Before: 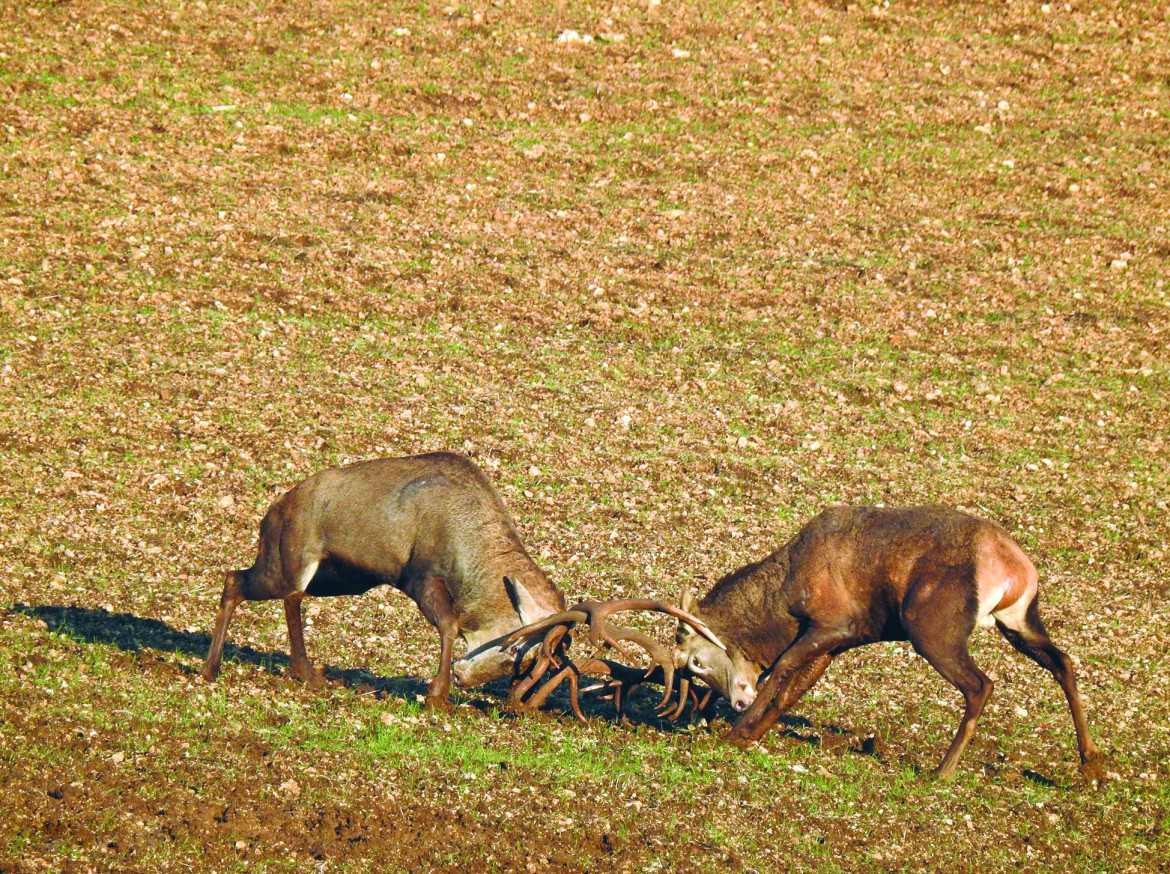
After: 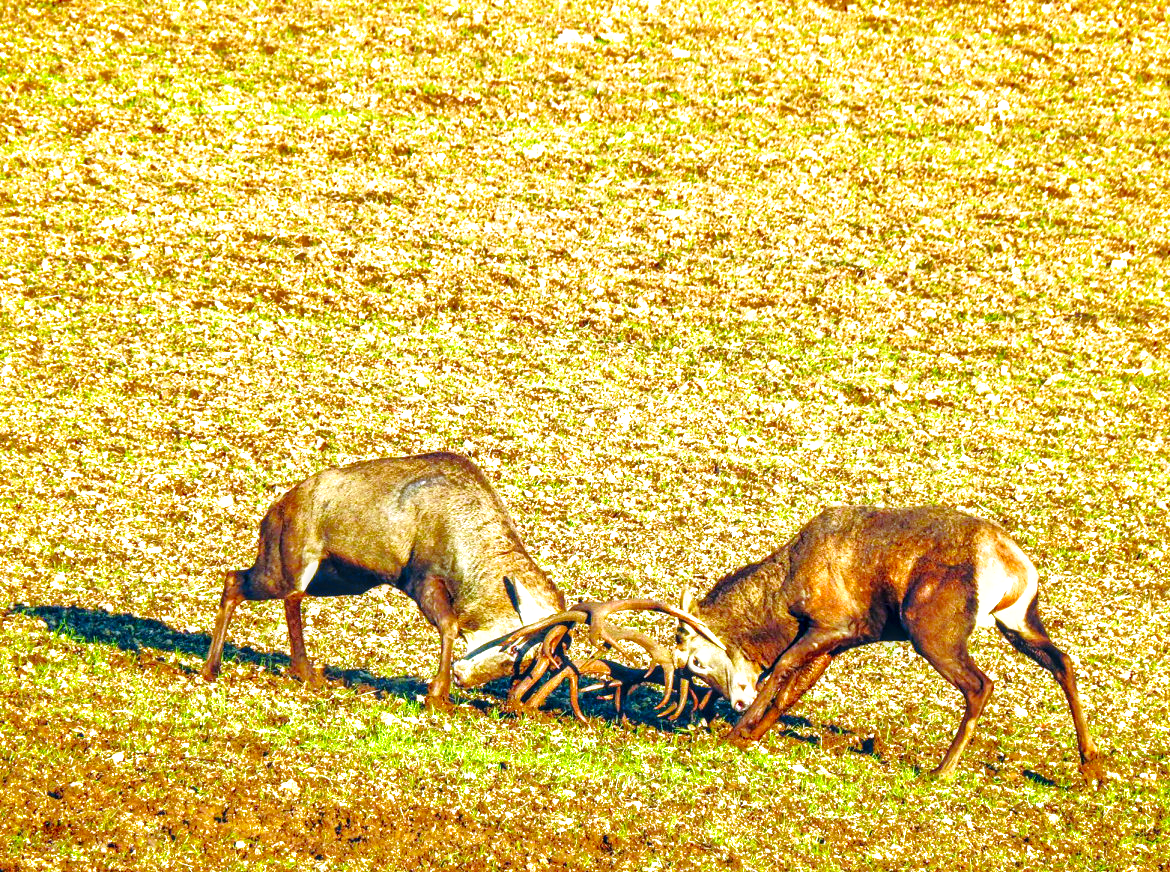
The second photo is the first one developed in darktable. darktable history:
shadows and highlights: on, module defaults
tone equalizer: edges refinement/feathering 500, mask exposure compensation -1.57 EV, preserve details no
exposure: exposure 0.949 EV, compensate exposure bias true, compensate highlight preservation false
color correction: highlights b* -0.032, saturation 1.1
base curve: curves: ch0 [(0, 0) (0.036, 0.025) (0.121, 0.166) (0.206, 0.329) (0.605, 0.79) (1, 1)], preserve colors none
local contrast: highlights 22%, detail 150%
crop: top 0.06%, bottom 0.138%
